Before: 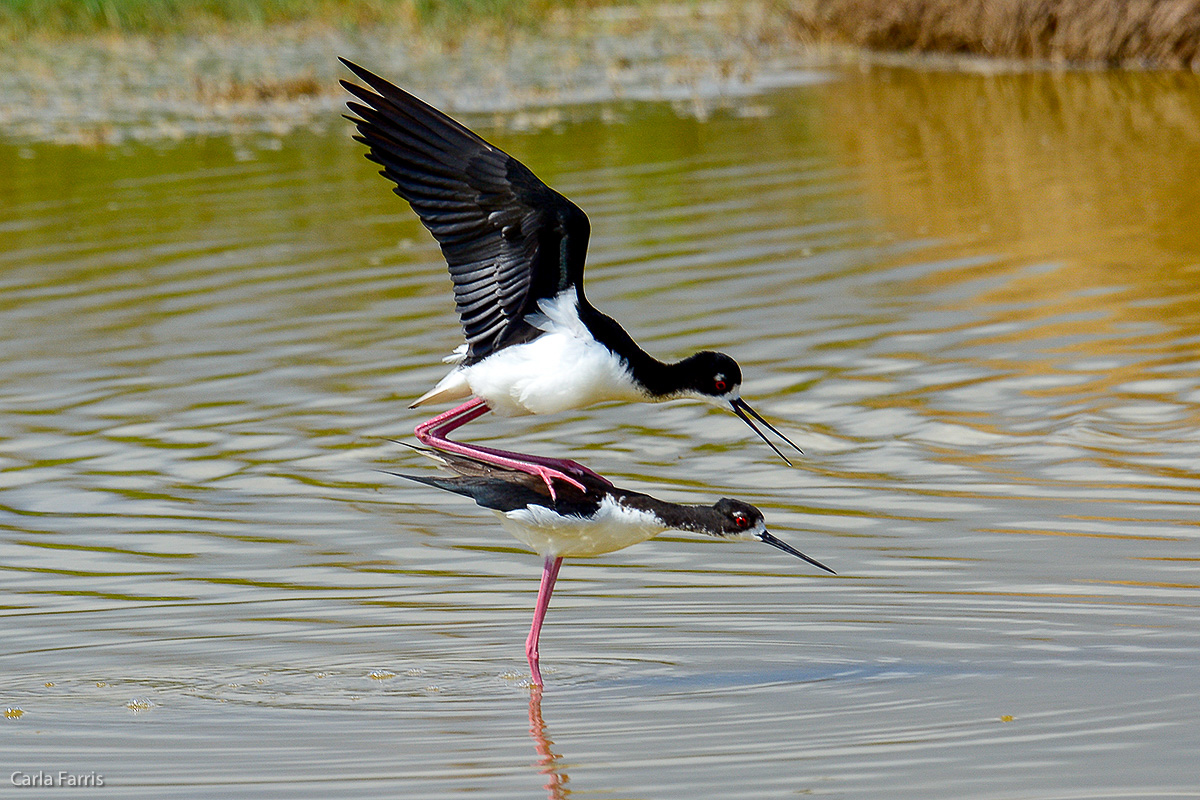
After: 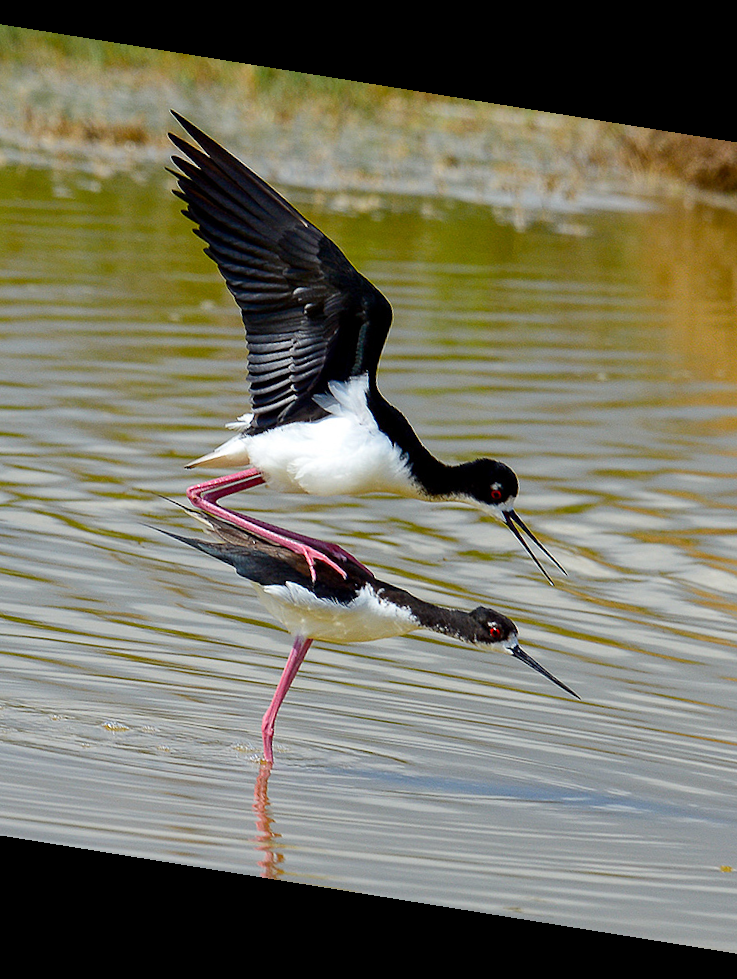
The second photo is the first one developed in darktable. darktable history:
rotate and perspective: rotation 9.12°, automatic cropping off
crop: left 21.496%, right 22.254%
